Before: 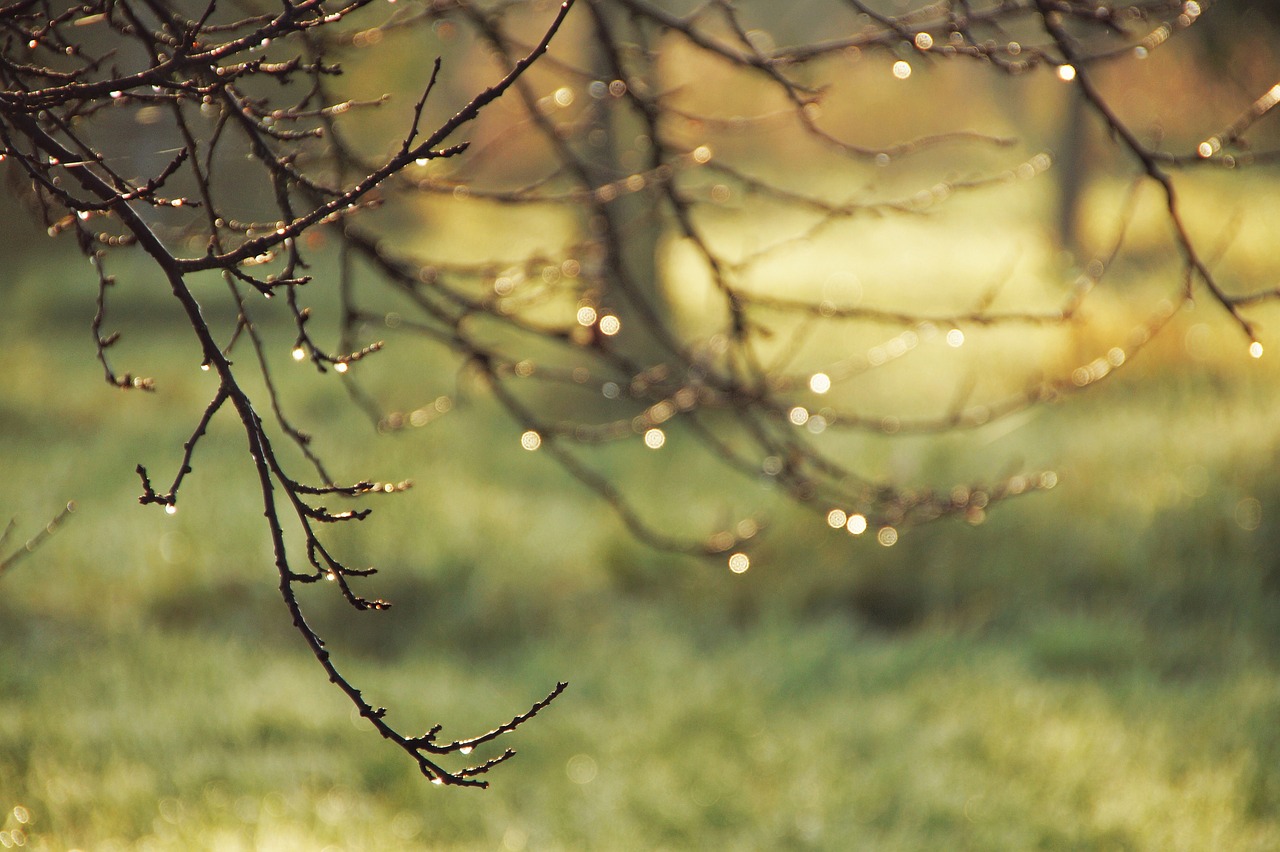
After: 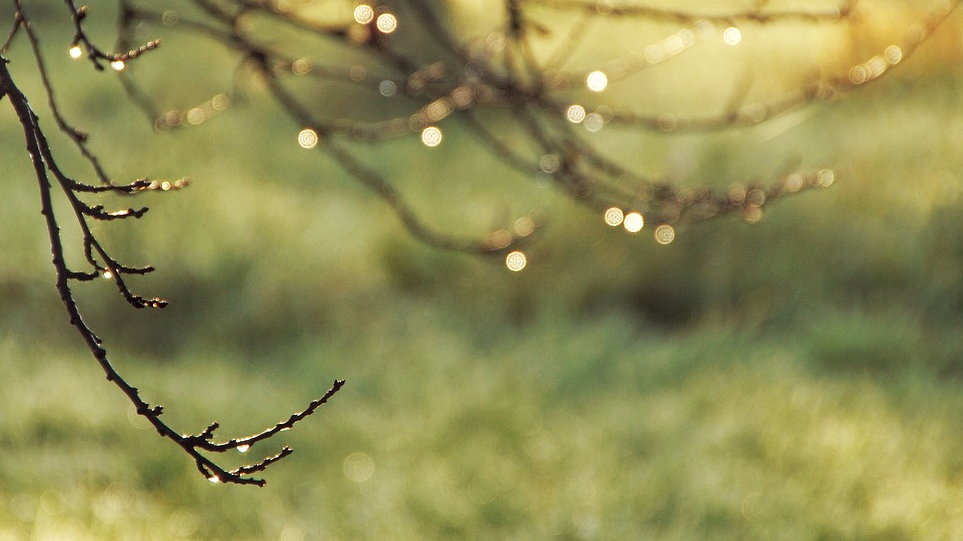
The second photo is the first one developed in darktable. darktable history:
crop and rotate: left 17.464%, top 35.516%, right 7.258%, bottom 0.891%
local contrast: highlights 103%, shadows 100%, detail 120%, midtone range 0.2
